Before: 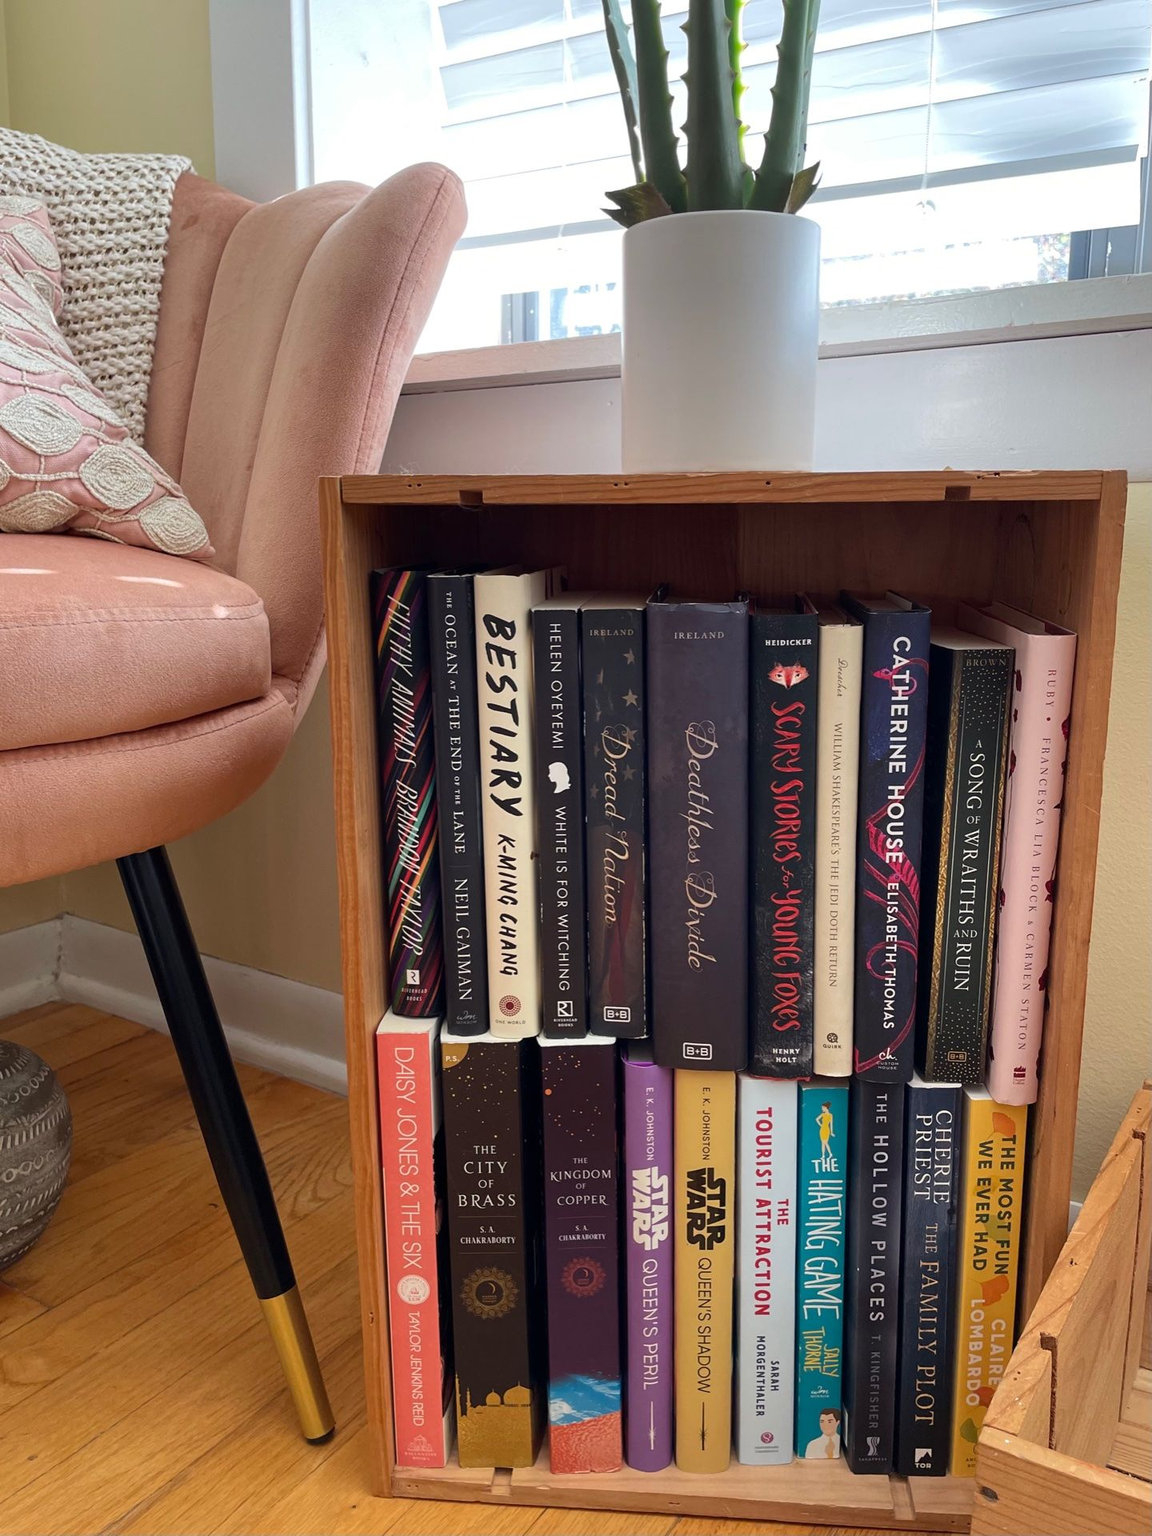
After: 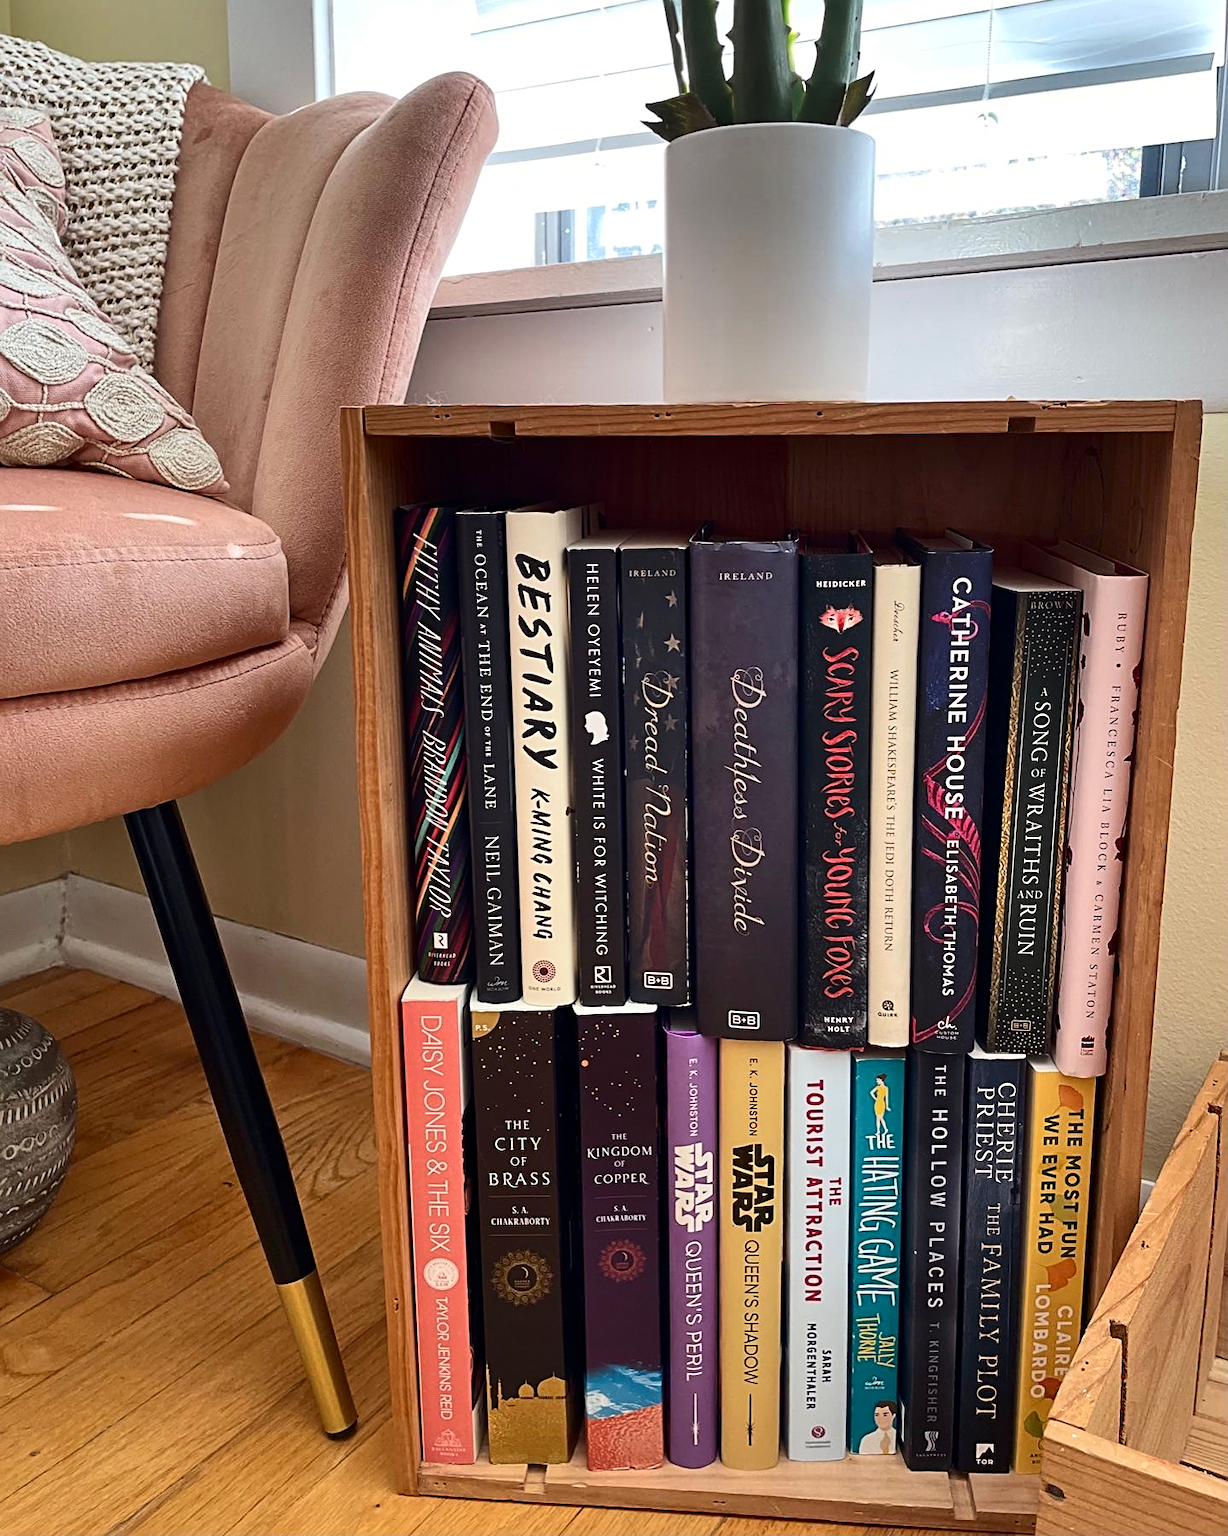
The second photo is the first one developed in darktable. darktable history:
contrast brightness saturation: contrast 0.22
shadows and highlights: soften with gaussian
crop and rotate: top 6.25%
sharpen: radius 2.767
